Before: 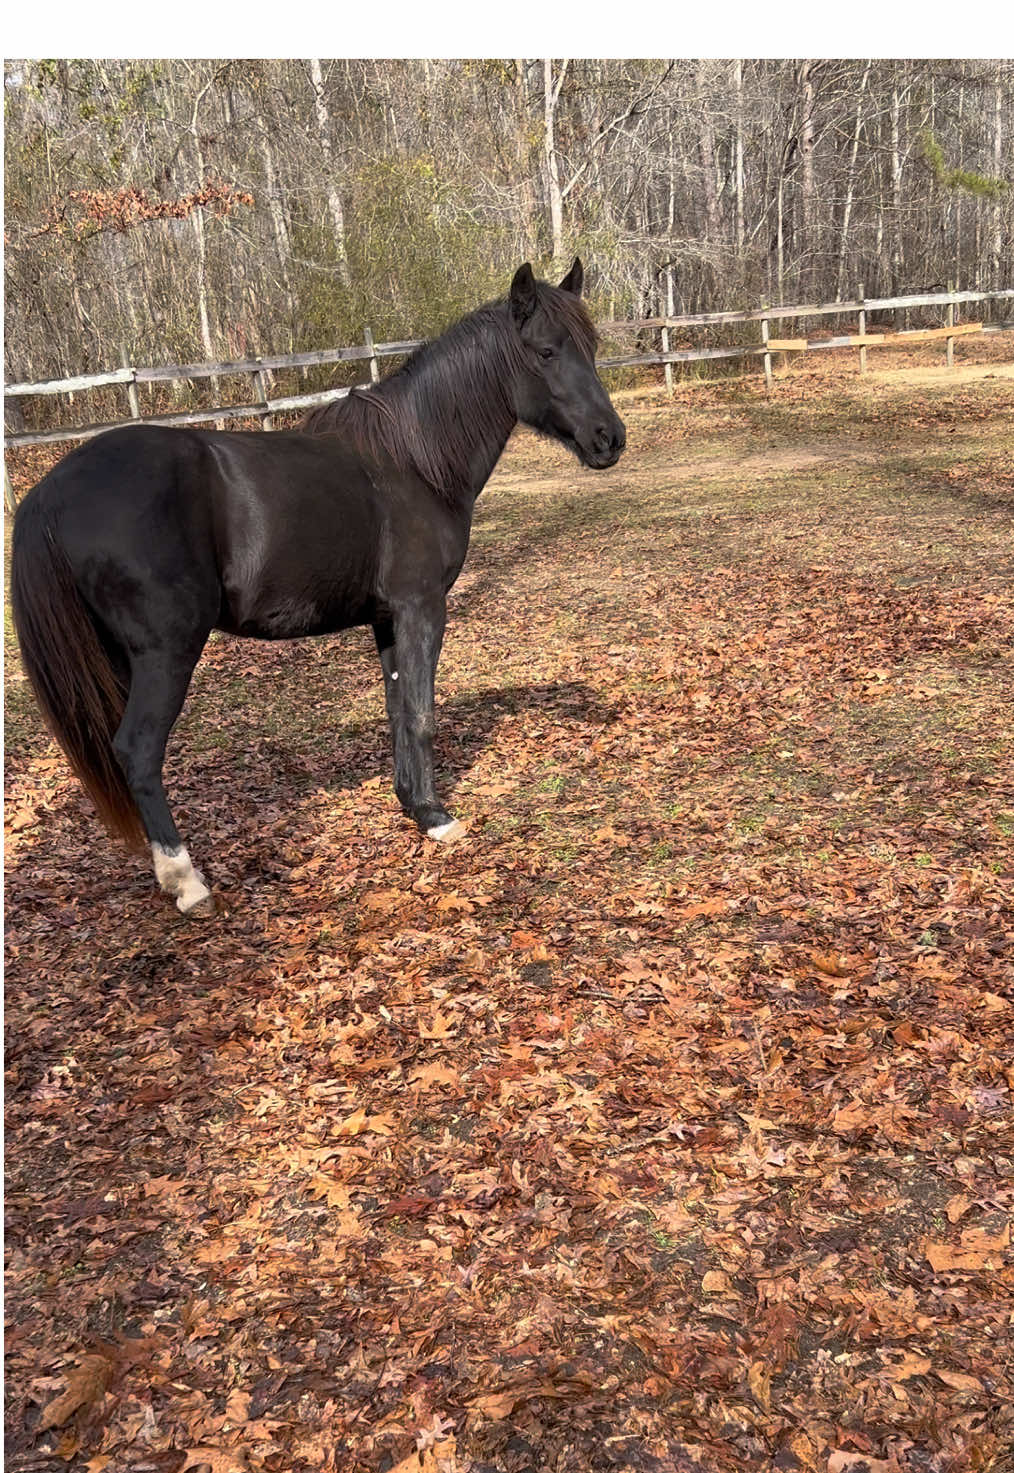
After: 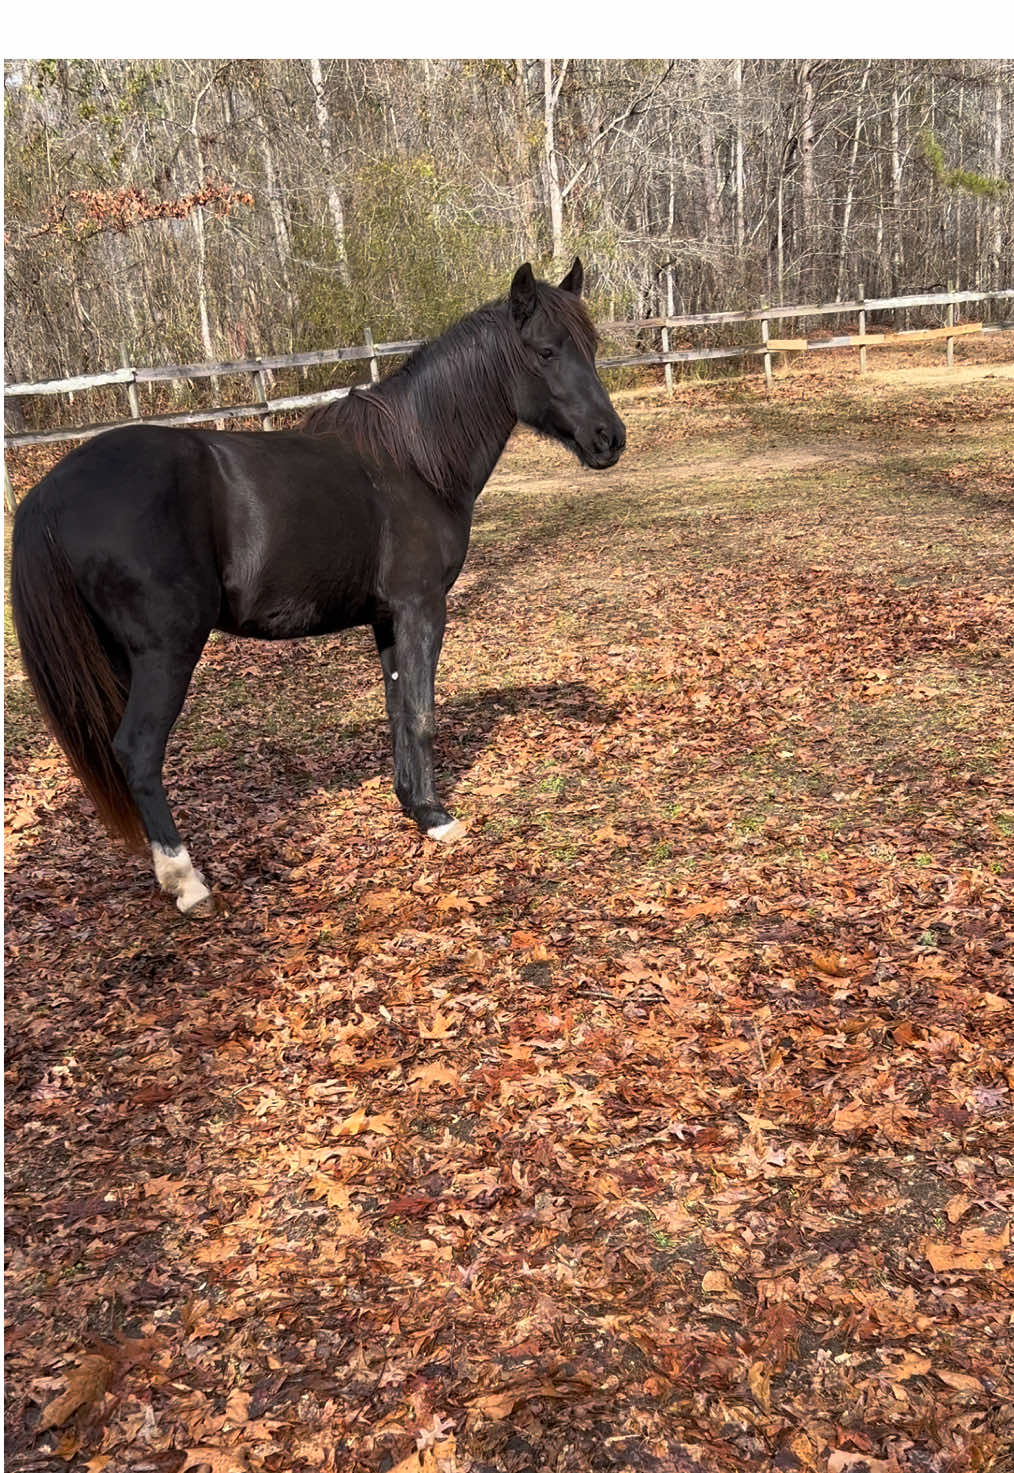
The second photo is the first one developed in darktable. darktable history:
tone curve: curves: ch0 [(0, 0) (0.08, 0.069) (0.4, 0.391) (0.6, 0.609) (0.92, 0.93) (1, 1)], preserve colors none
